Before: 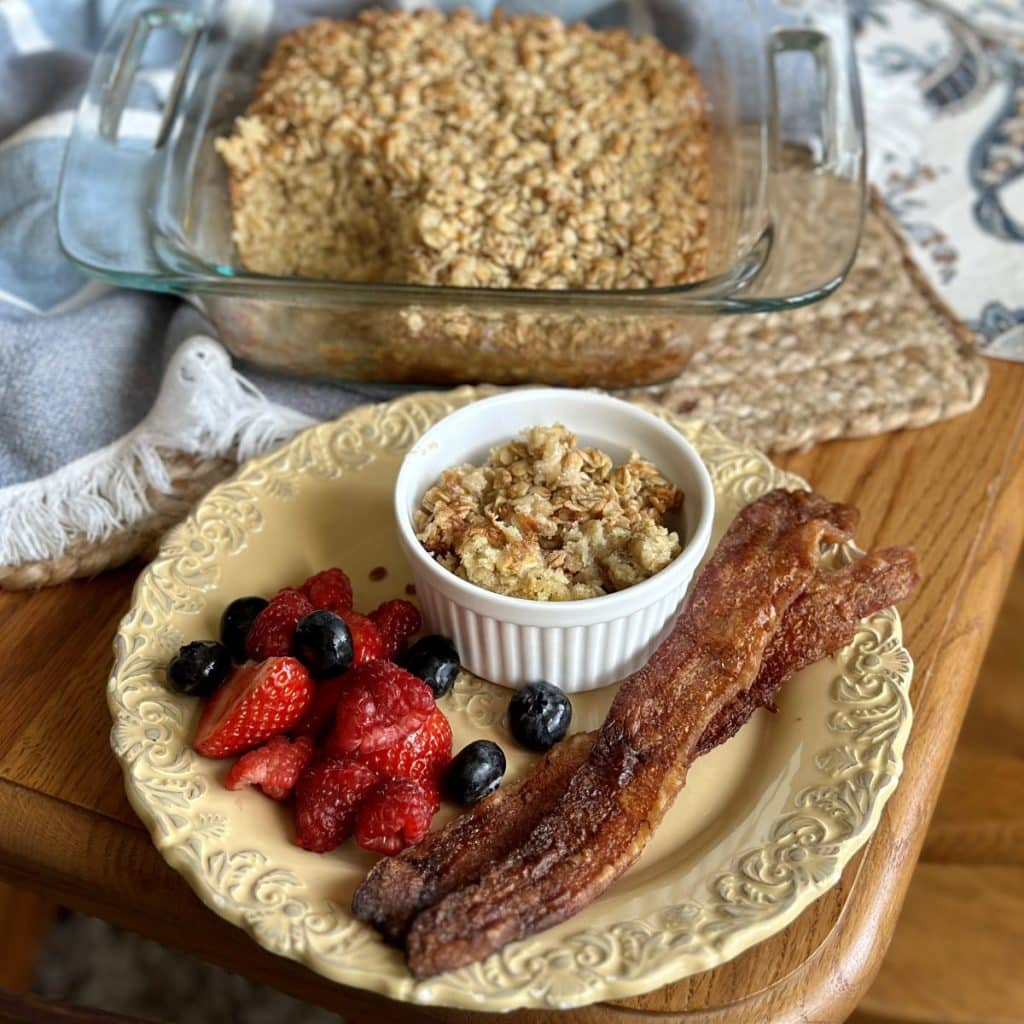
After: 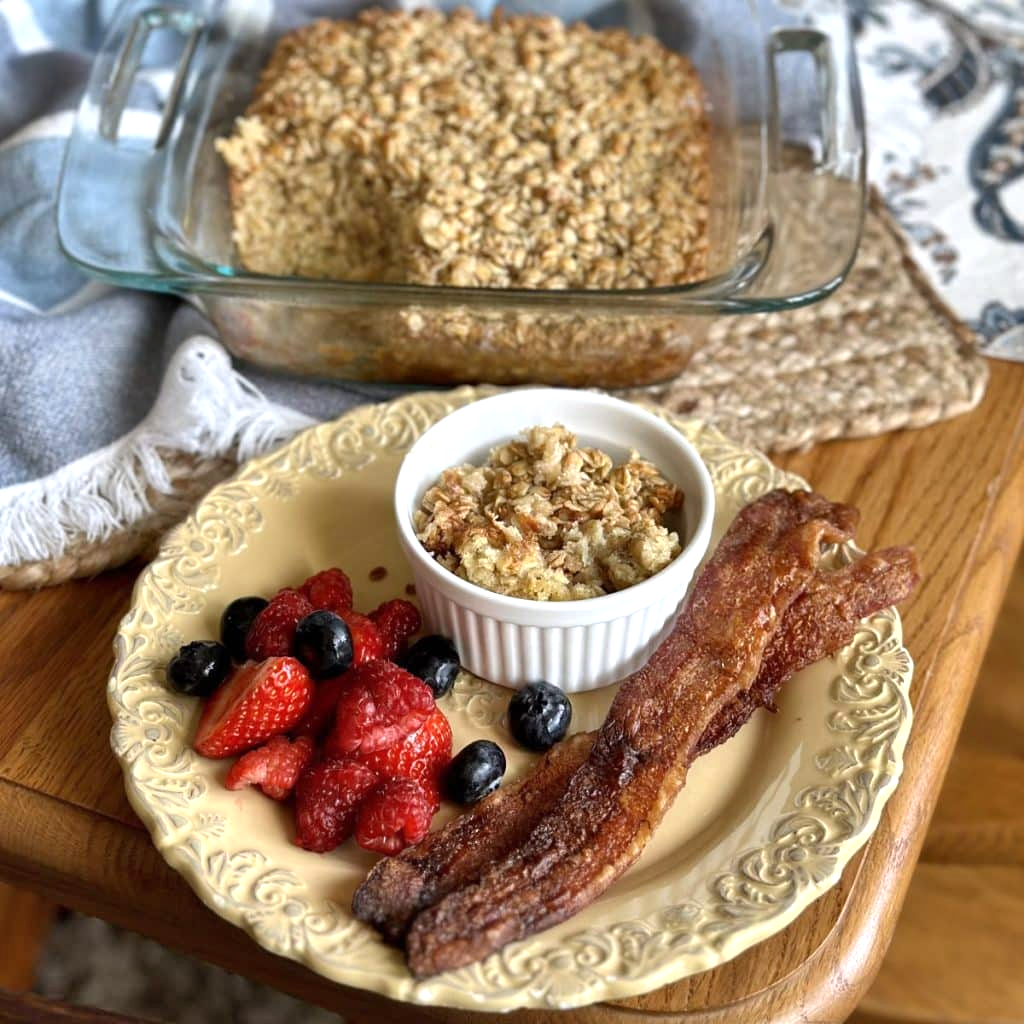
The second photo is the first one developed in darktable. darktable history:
exposure: exposure 0.3 EV, compensate highlight preservation false
white balance: red 1.004, blue 1.024
shadows and highlights: highlights color adjustment 0%, soften with gaussian
